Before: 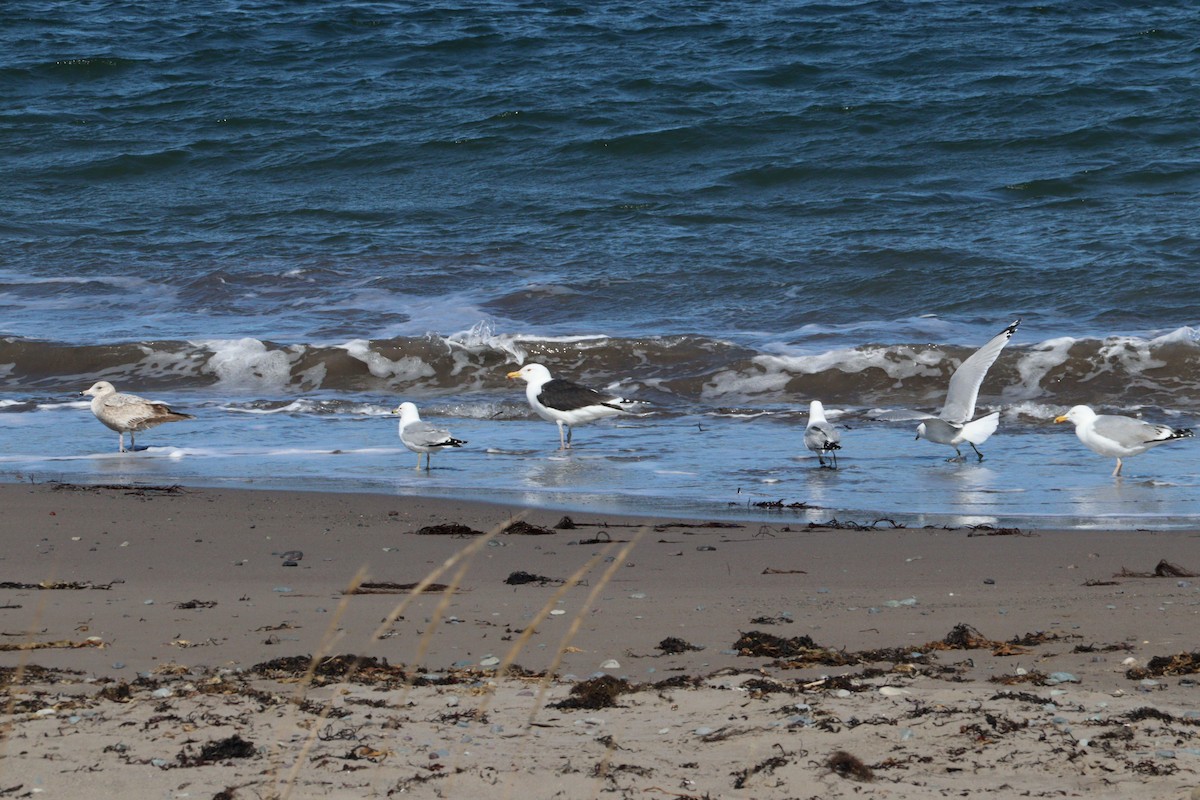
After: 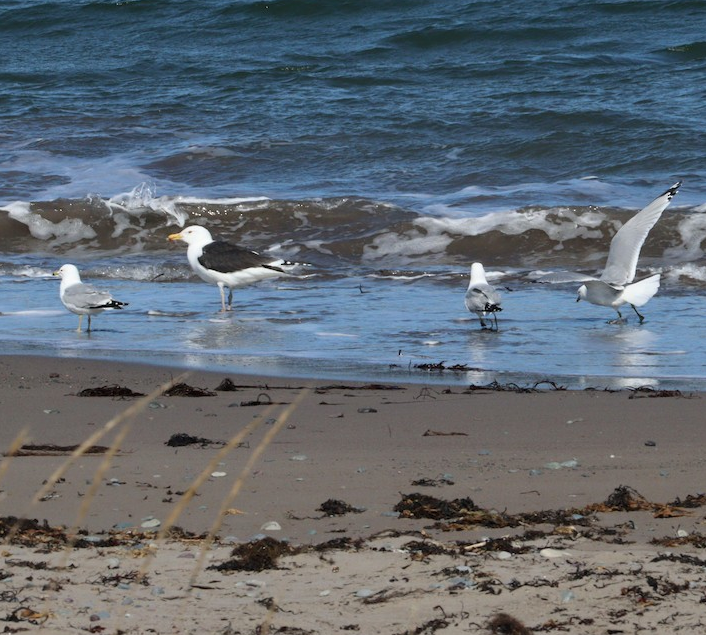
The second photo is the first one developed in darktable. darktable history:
crop and rotate: left 28.323%, top 17.257%, right 12.768%, bottom 3.356%
shadows and highlights: shadows 30.63, highlights -62.96, soften with gaussian
